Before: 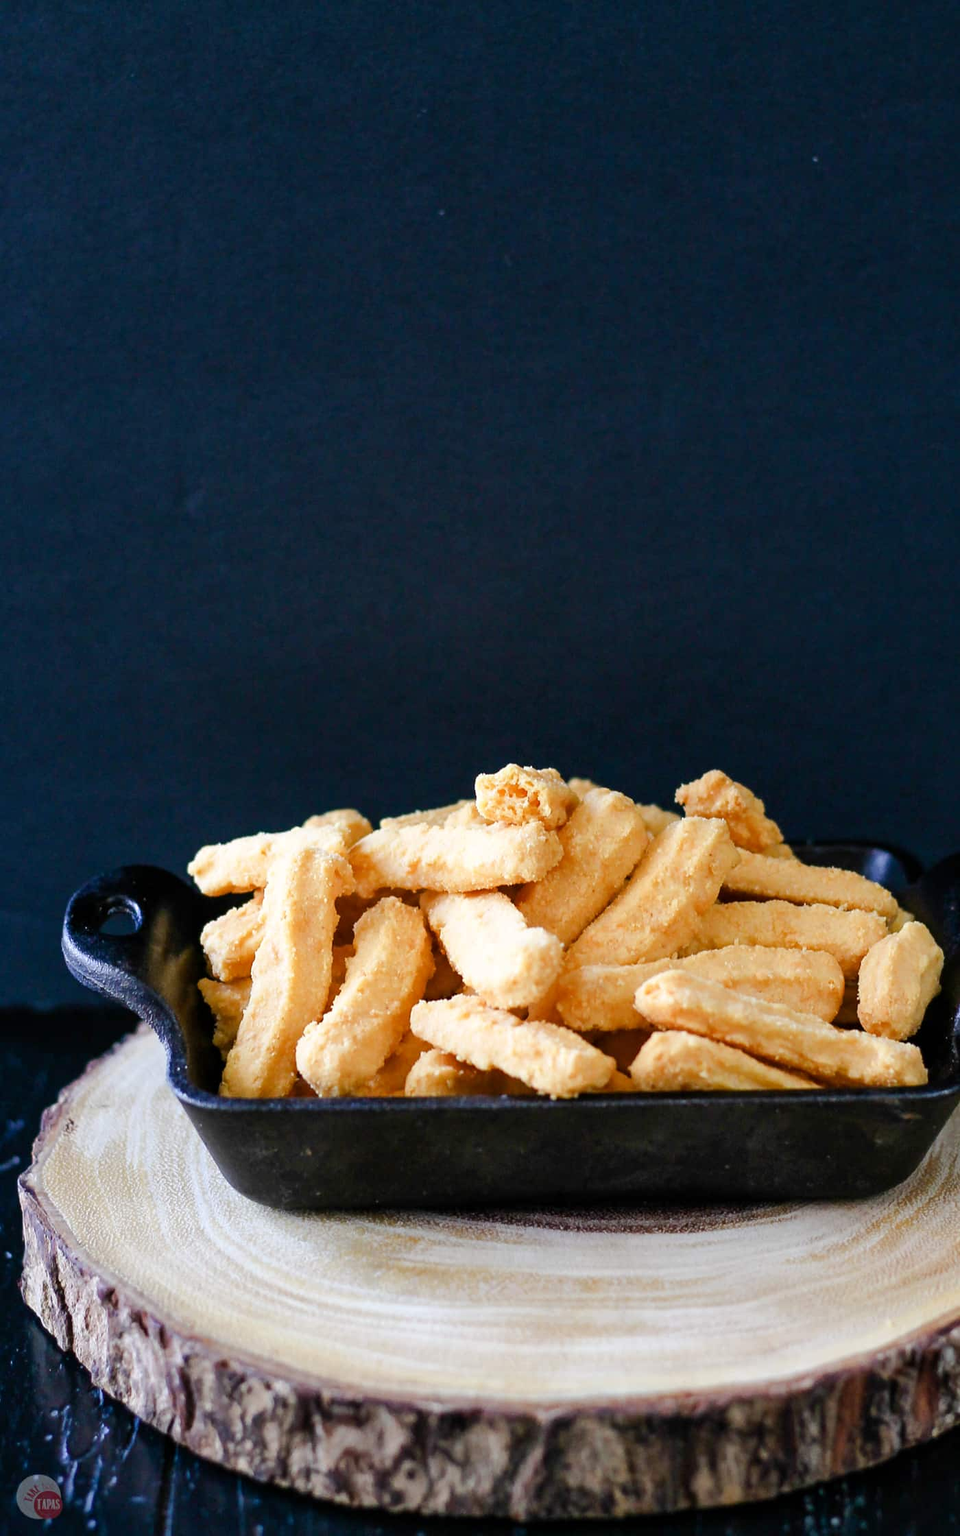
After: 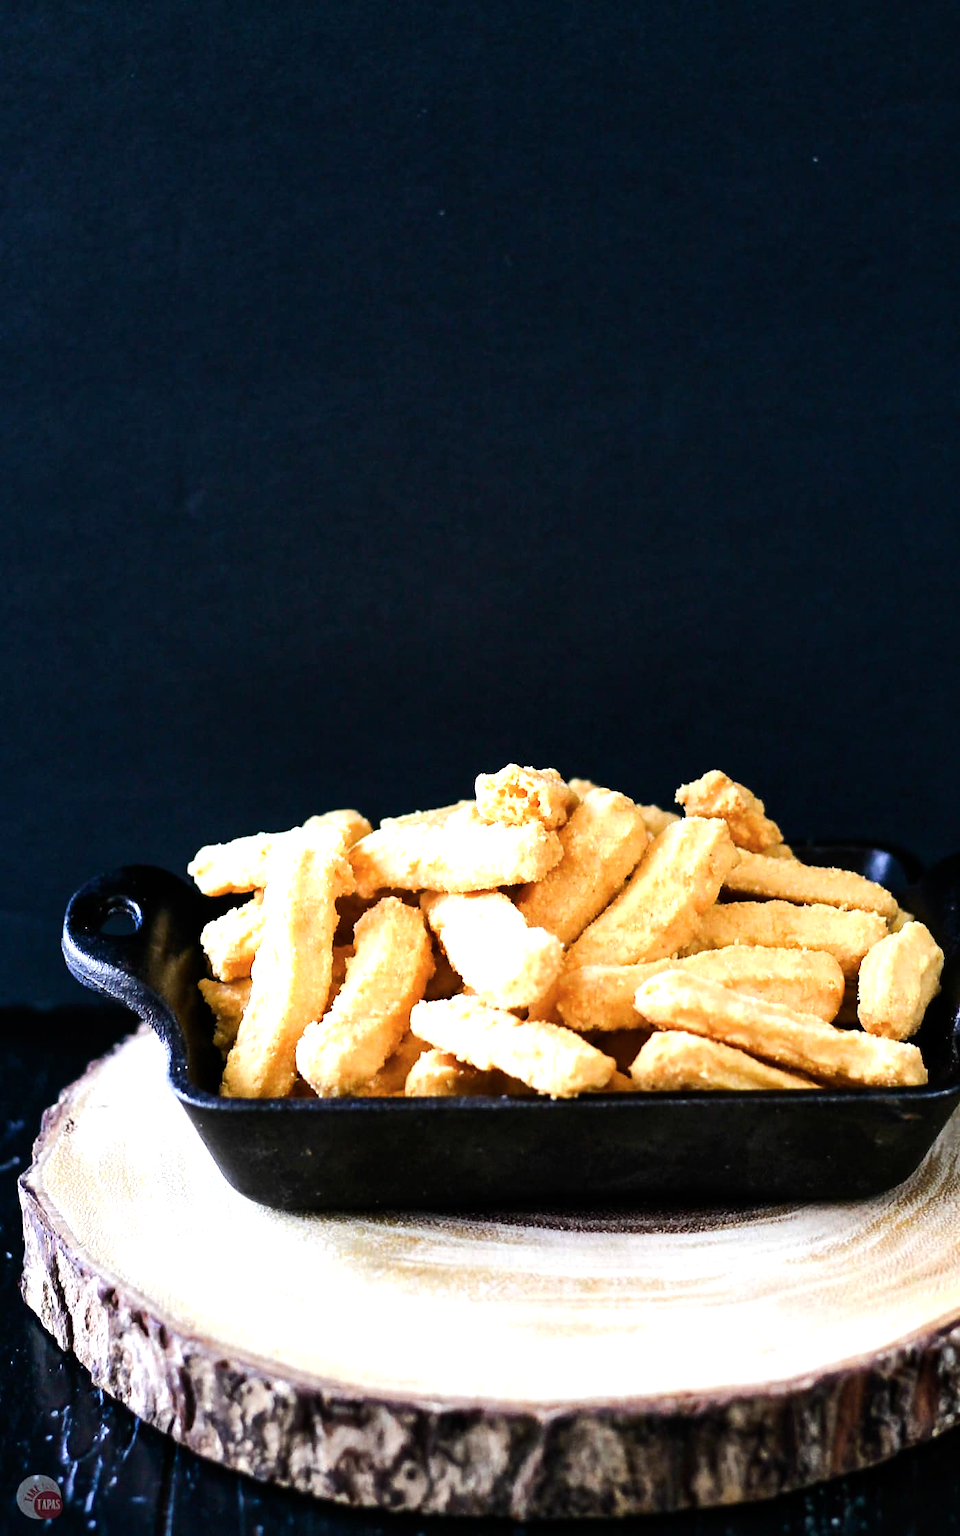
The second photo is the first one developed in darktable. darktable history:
color balance rgb: perceptual saturation grading › global saturation -1%
tone equalizer: -8 EV -1.08 EV, -7 EV -1.01 EV, -6 EV -0.867 EV, -5 EV -0.578 EV, -3 EV 0.578 EV, -2 EV 0.867 EV, -1 EV 1.01 EV, +0 EV 1.08 EV, edges refinement/feathering 500, mask exposure compensation -1.57 EV, preserve details no
